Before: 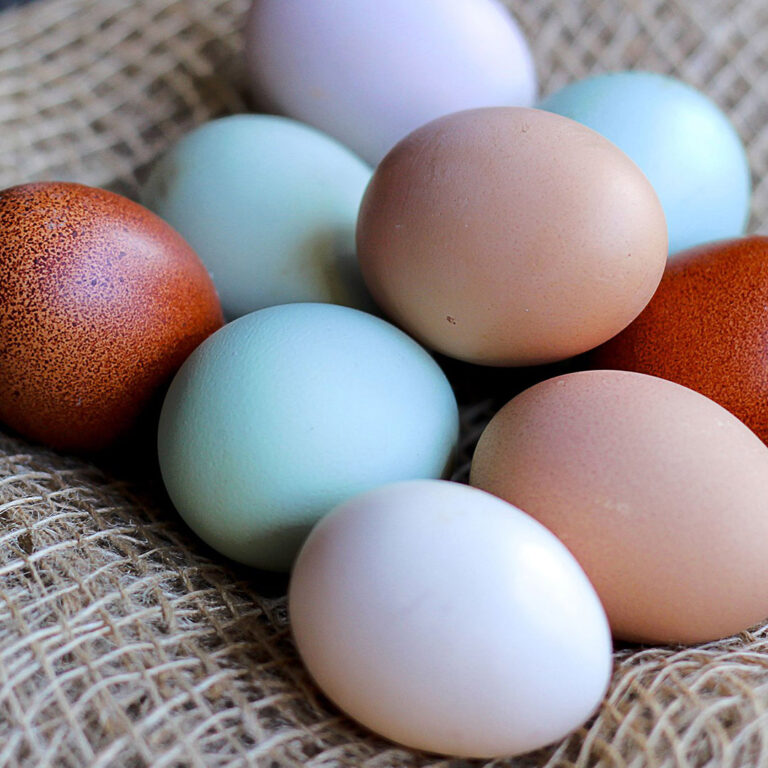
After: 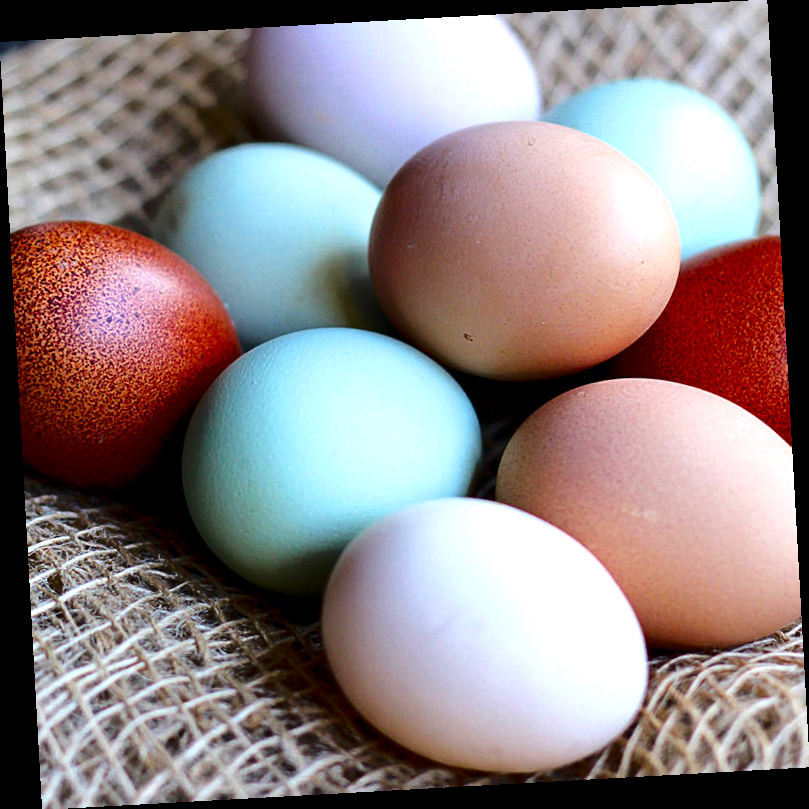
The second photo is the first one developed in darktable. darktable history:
contrast brightness saturation: contrast 0.13, brightness -0.24, saturation 0.14
exposure: exposure 0.6 EV, compensate highlight preservation false
rotate and perspective: rotation -3.18°, automatic cropping off
